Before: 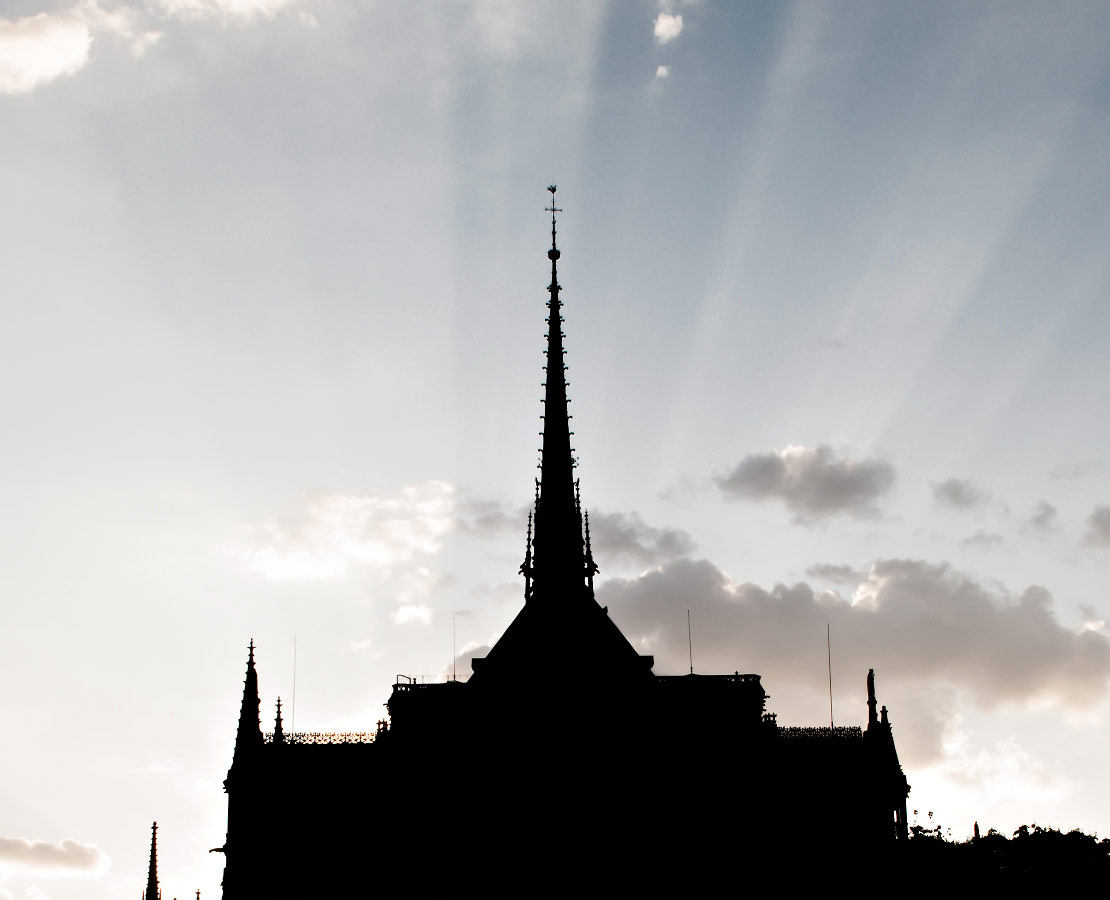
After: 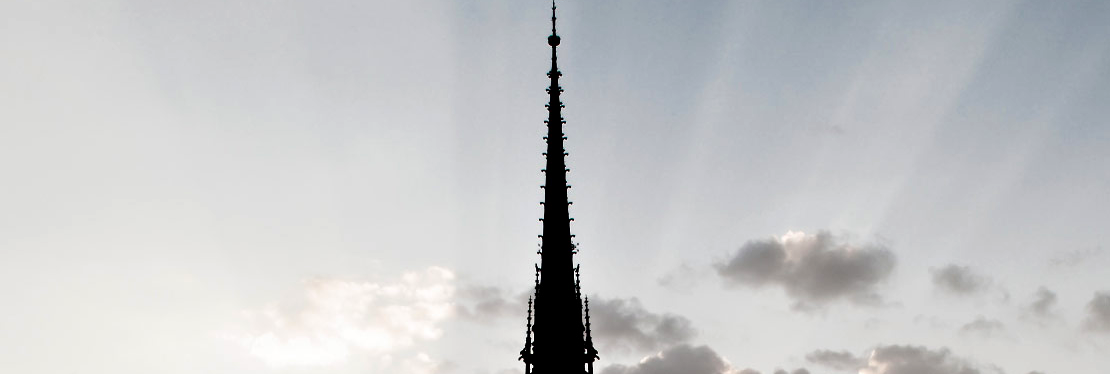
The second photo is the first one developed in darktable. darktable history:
crop and rotate: top 23.865%, bottom 34.548%
contrast brightness saturation: contrast 0.119, brightness -0.116, saturation 0.203
